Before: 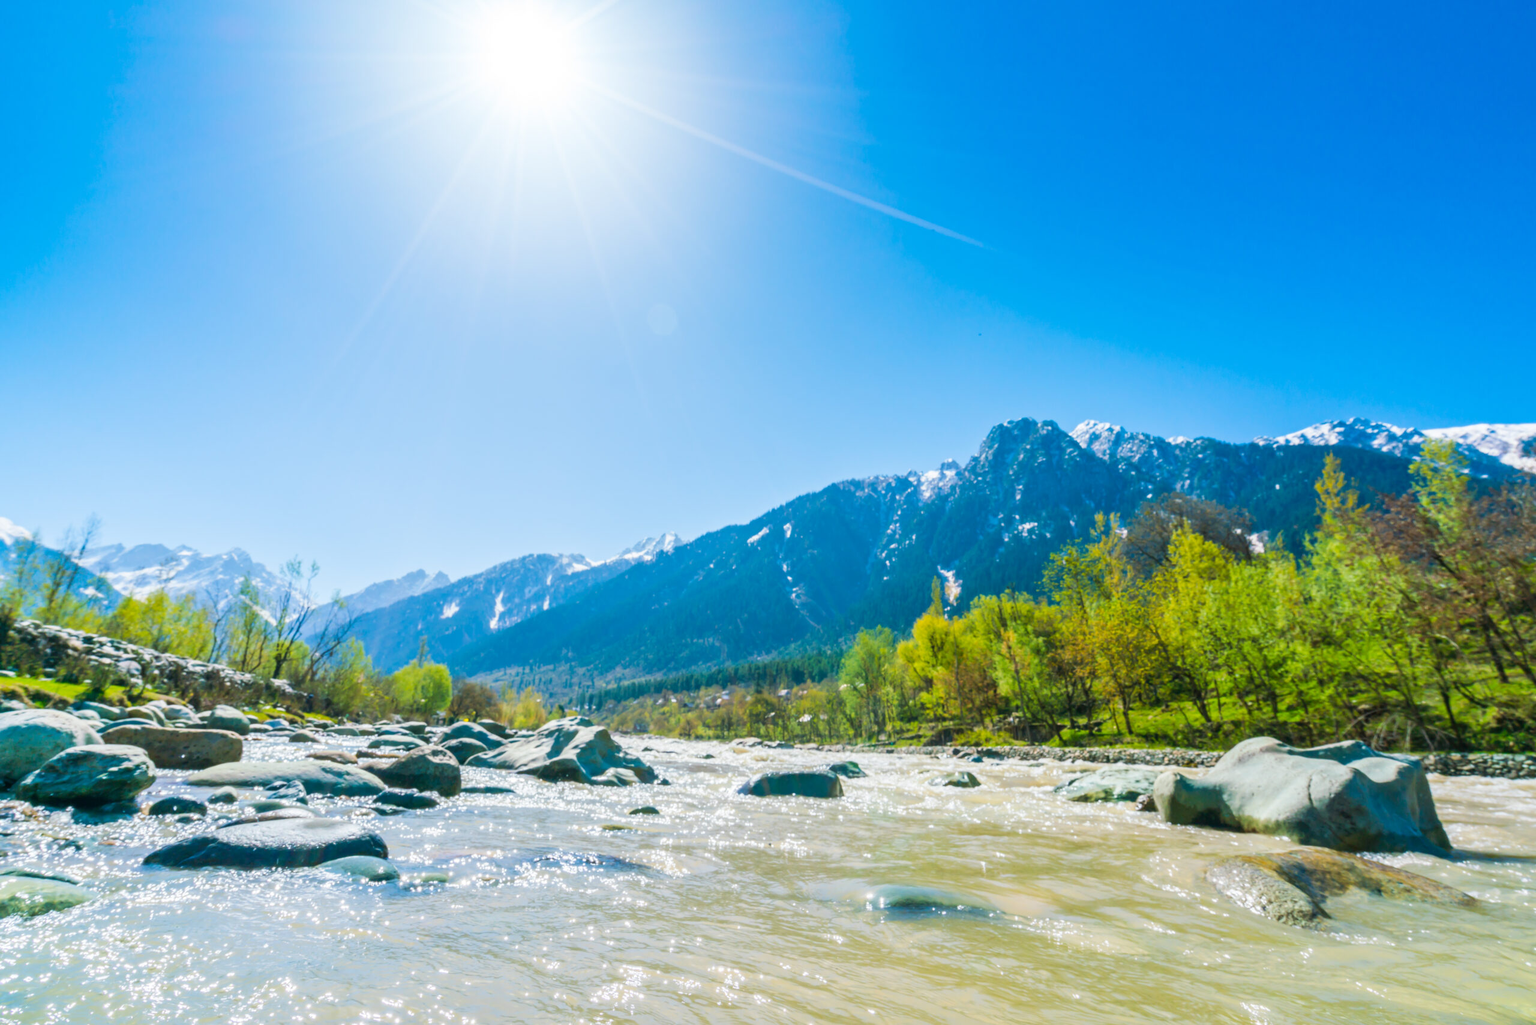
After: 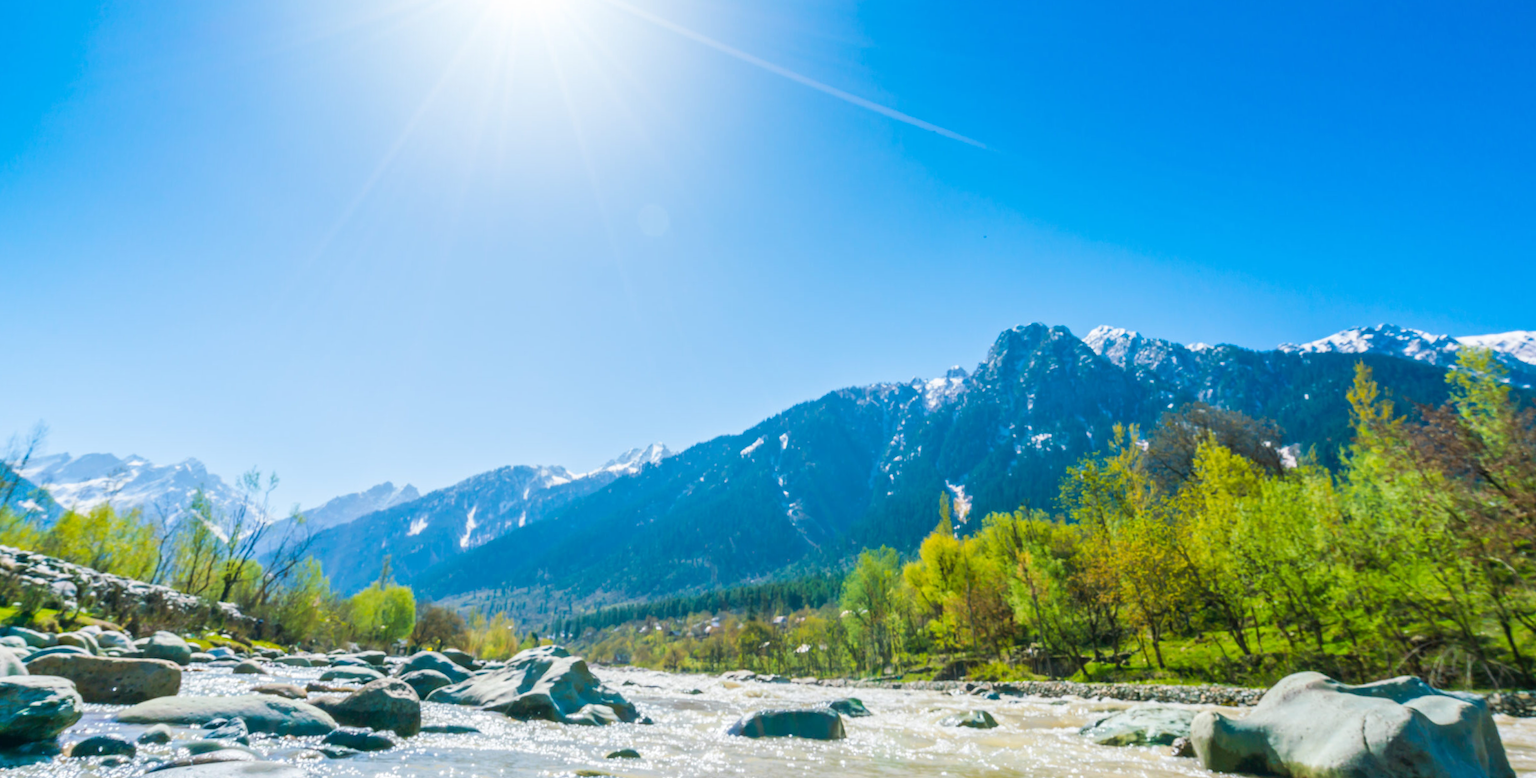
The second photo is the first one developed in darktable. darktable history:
crop and rotate: top 8.293%, bottom 20.996%
rotate and perspective: rotation 0.215°, lens shift (vertical) -0.139, crop left 0.069, crop right 0.939, crop top 0.002, crop bottom 0.996
white balance: red 1, blue 1
base curve: curves: ch0 [(0, 0) (0.989, 0.992)], preserve colors none
